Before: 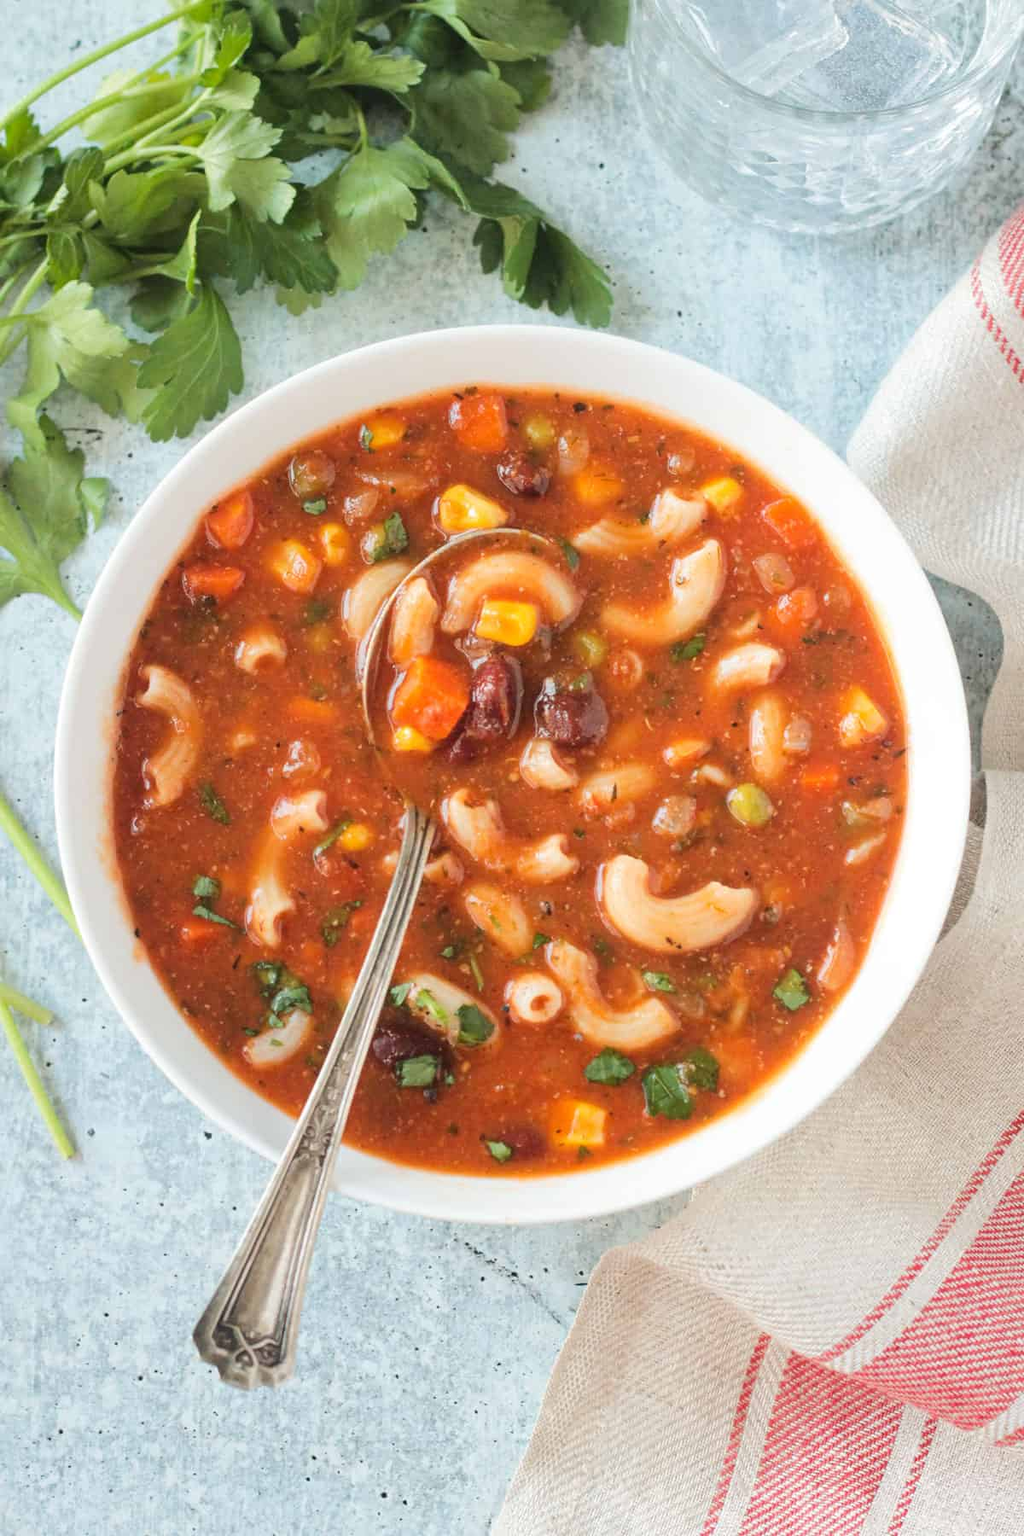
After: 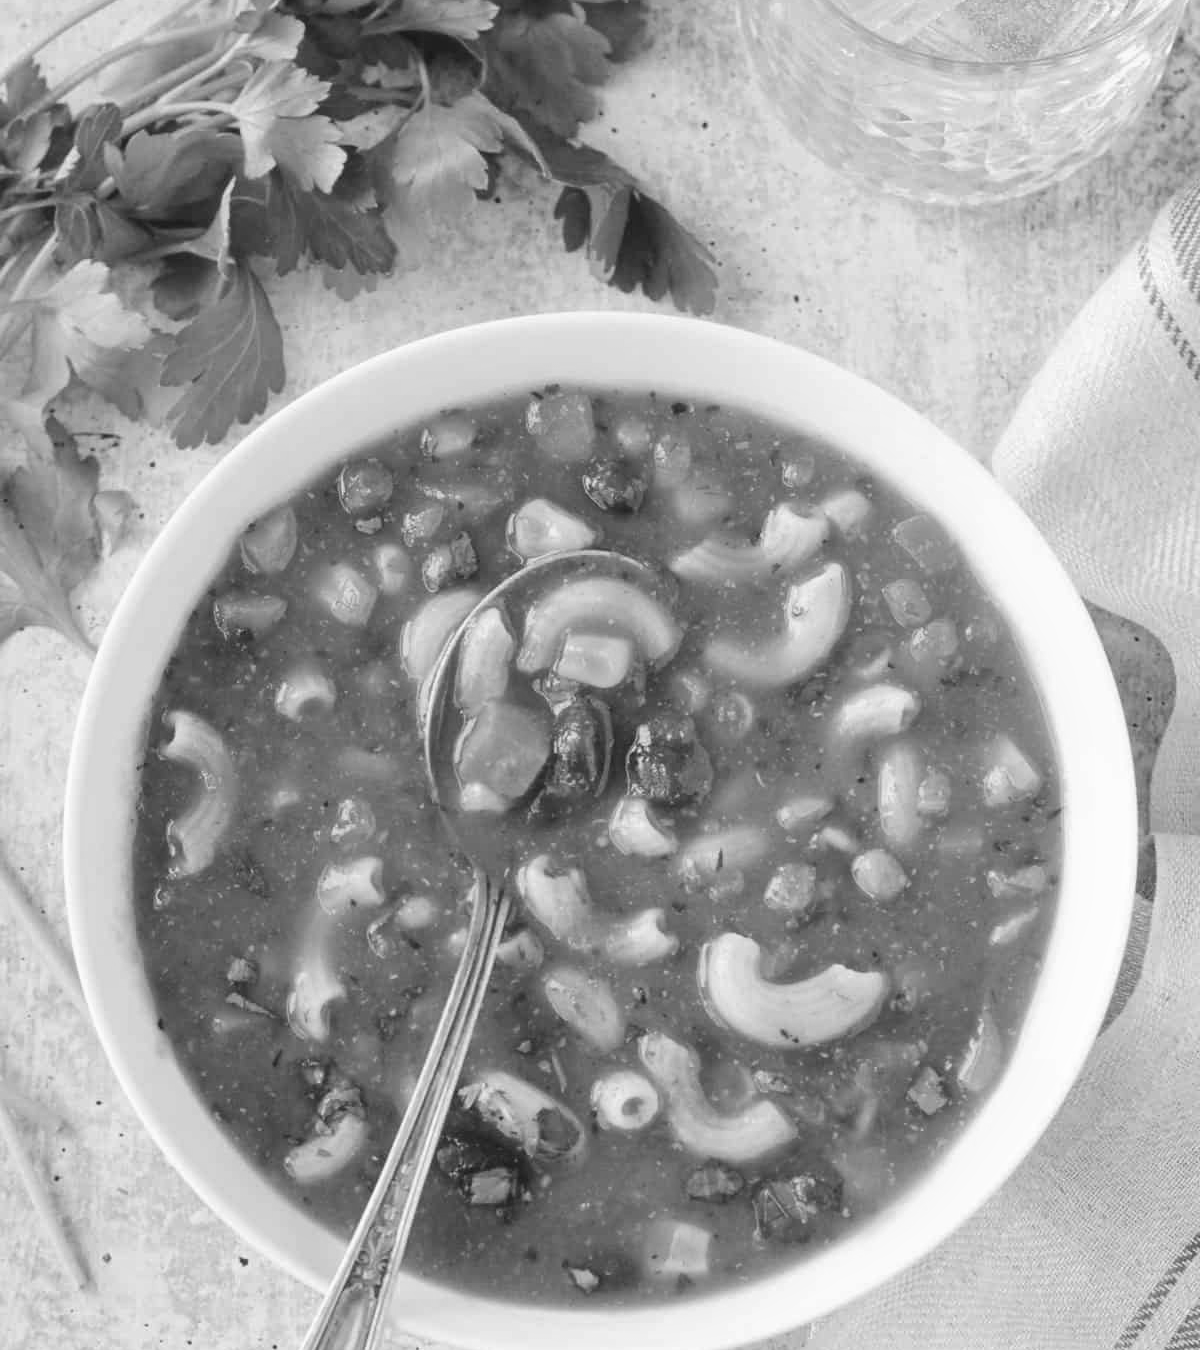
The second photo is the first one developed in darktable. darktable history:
monochrome: a 16.06, b 15.48, size 1
crop: top 3.857%, bottom 21.132%
